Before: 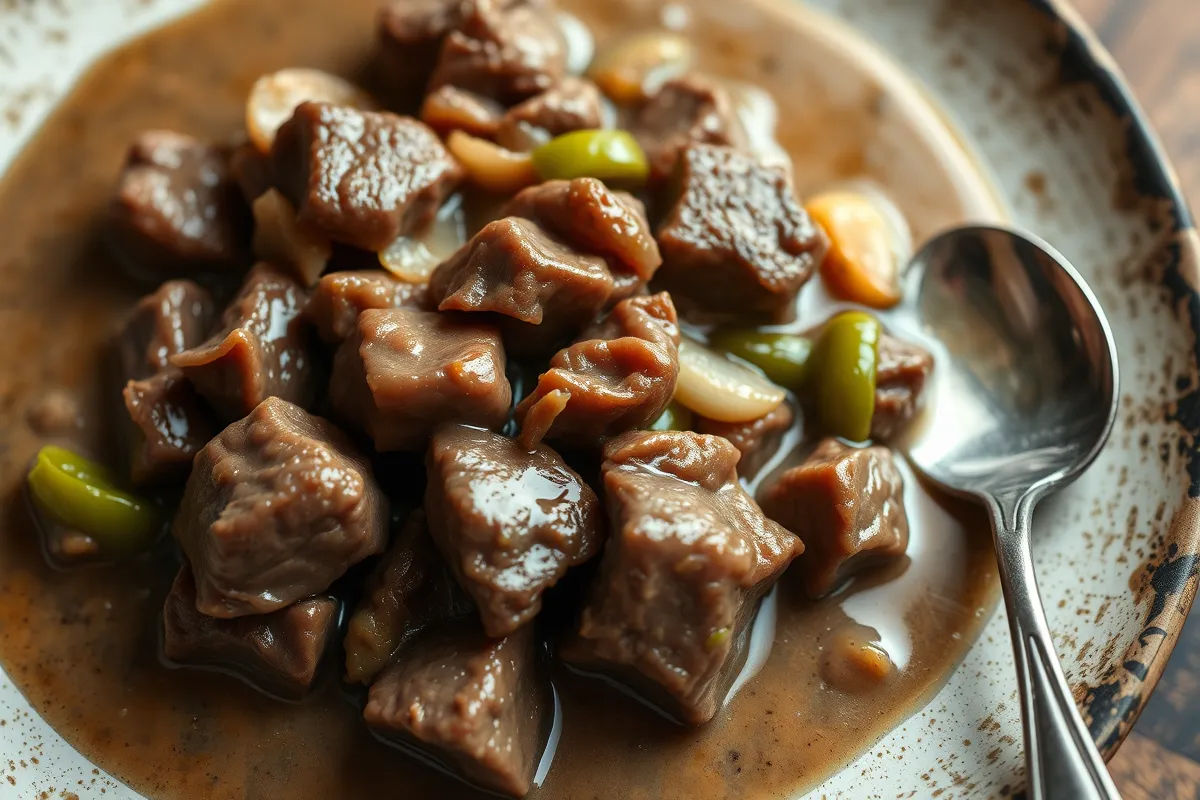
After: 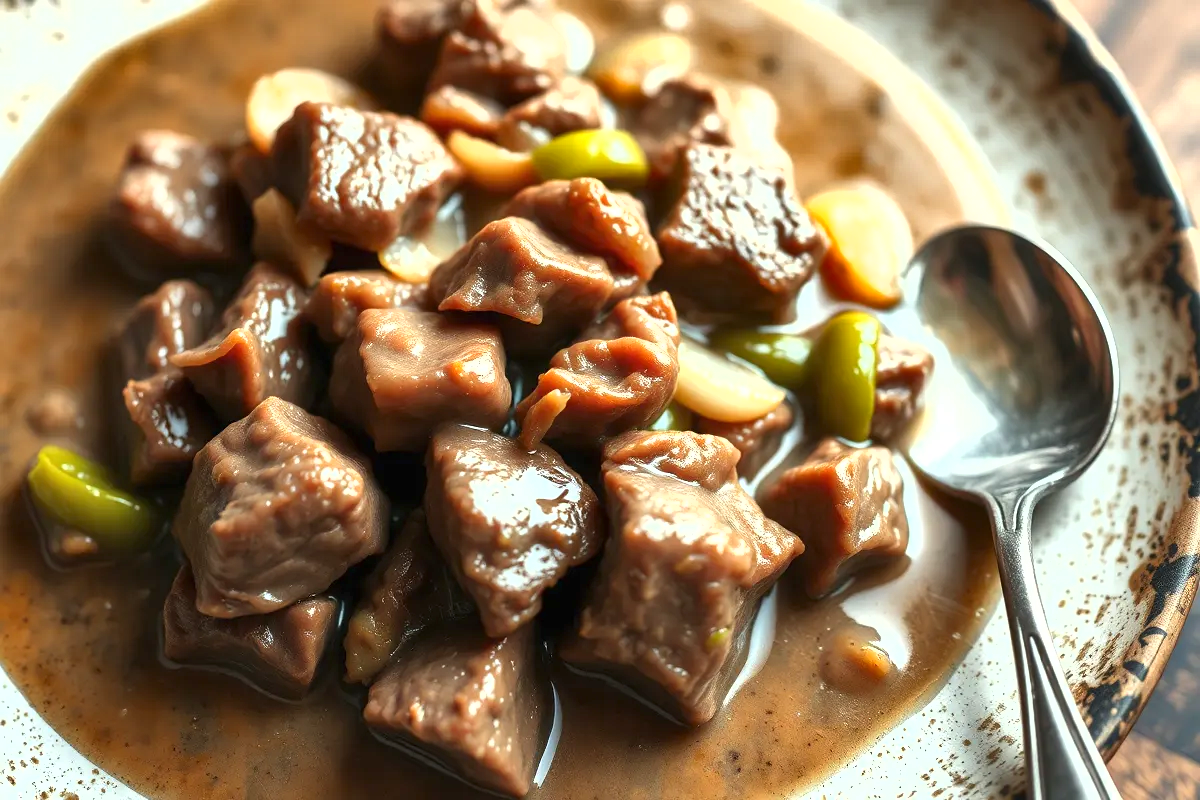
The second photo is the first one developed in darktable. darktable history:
exposure: exposure 1 EV, compensate exposure bias true, compensate highlight preservation false
shadows and highlights: shadows 30.63, highlights -63.09, highlights color adjustment 0.625%, soften with gaussian
